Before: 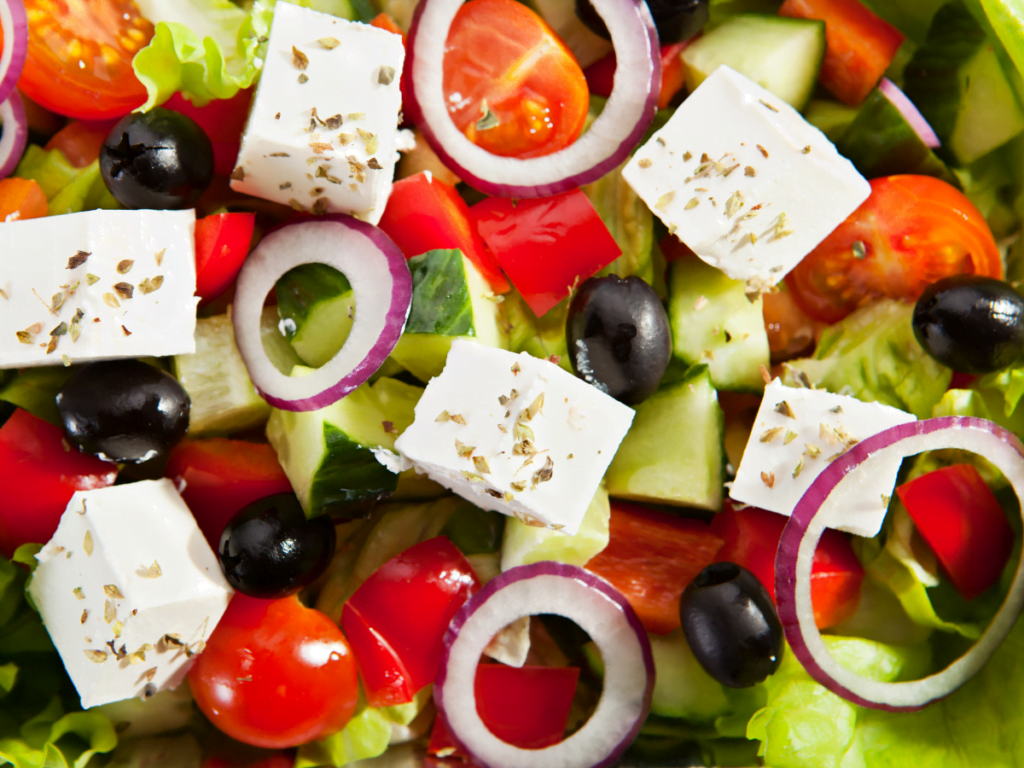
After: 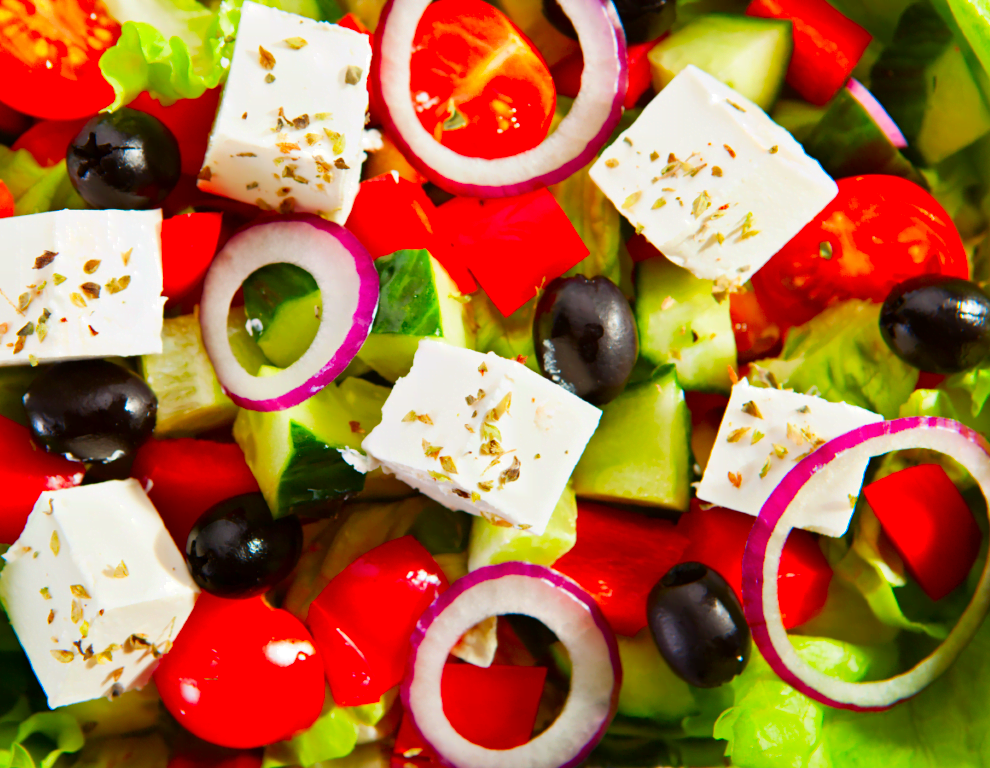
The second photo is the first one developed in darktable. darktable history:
color correction: saturation 1.8
crop and rotate: left 3.238%
